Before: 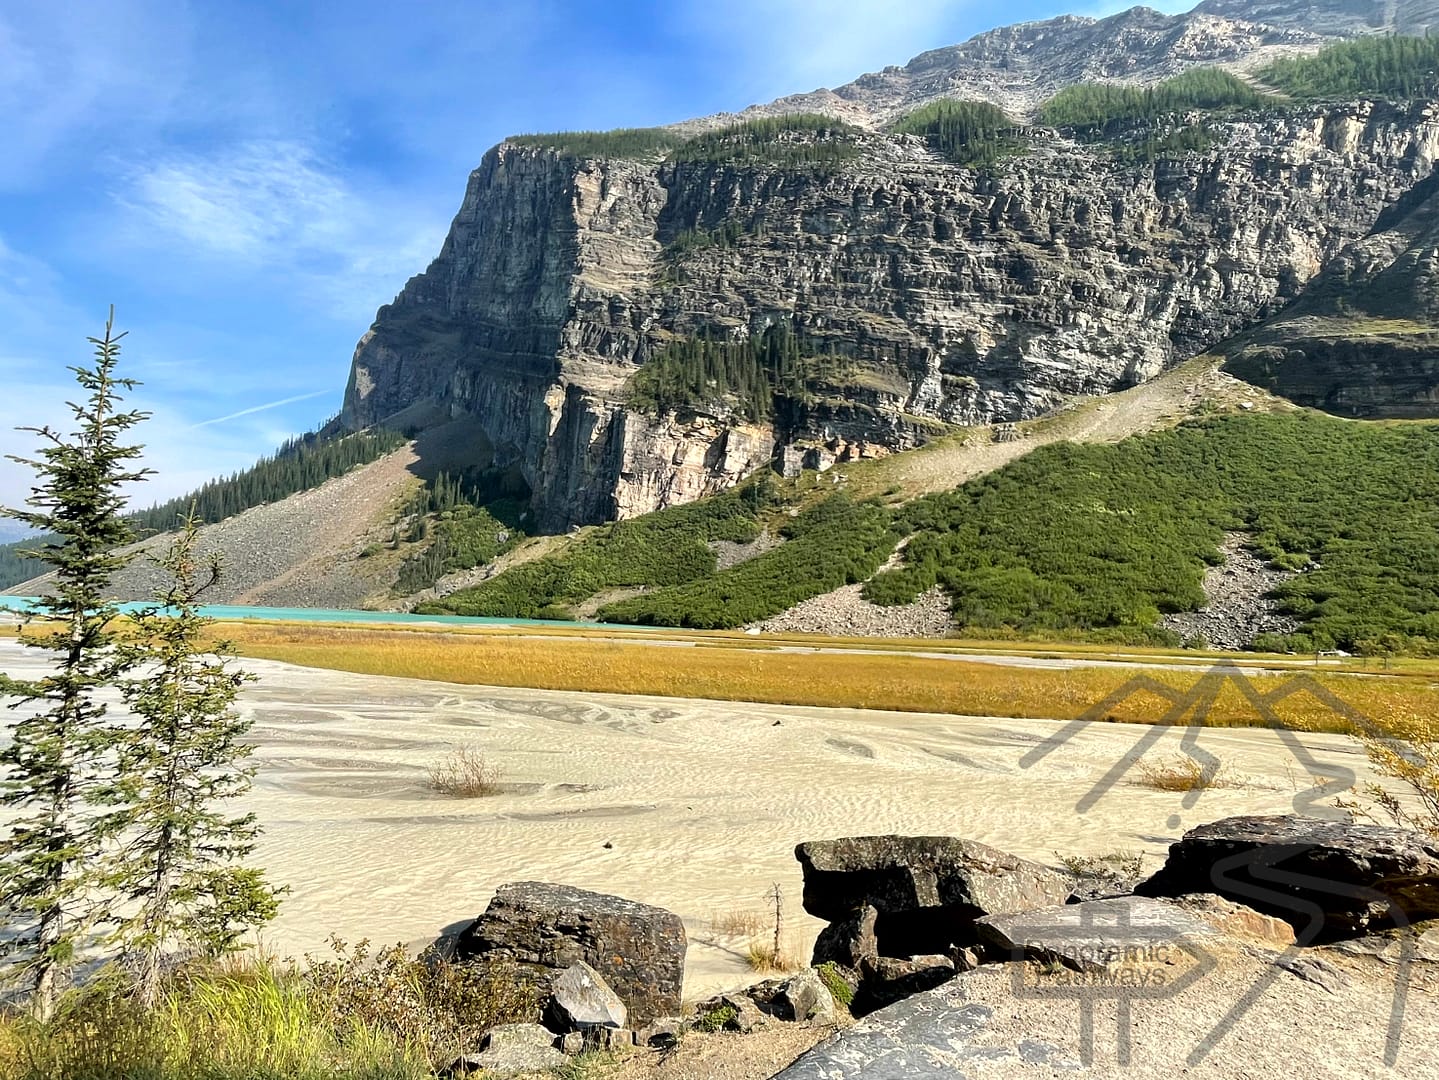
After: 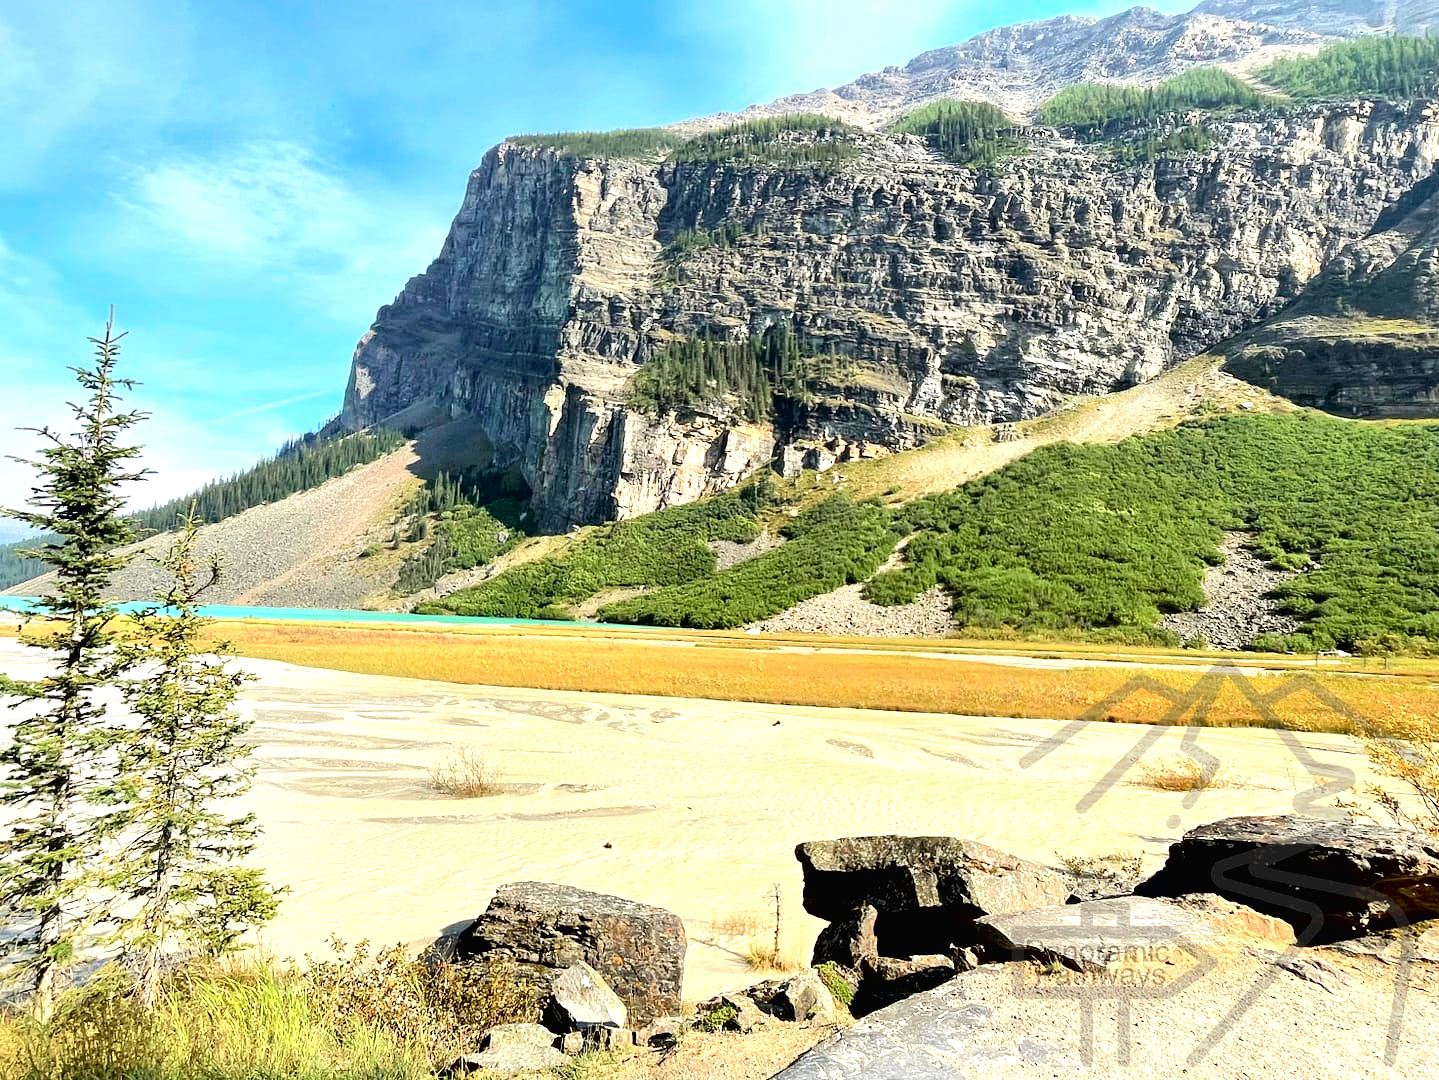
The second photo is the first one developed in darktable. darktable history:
exposure: exposure 0.661 EV, compensate highlight preservation false
tone curve: curves: ch0 [(0, 0.013) (0.054, 0.018) (0.205, 0.191) (0.289, 0.292) (0.39, 0.424) (0.493, 0.551) (0.666, 0.743) (0.795, 0.841) (1, 0.998)]; ch1 [(0, 0) (0.385, 0.343) (0.439, 0.415) (0.494, 0.495) (0.501, 0.501) (0.51, 0.509) (0.54, 0.552) (0.586, 0.614) (0.66, 0.706) (0.783, 0.804) (1, 1)]; ch2 [(0, 0) (0.32, 0.281) (0.403, 0.399) (0.441, 0.428) (0.47, 0.469) (0.498, 0.496) (0.524, 0.538) (0.566, 0.579) (0.633, 0.665) (0.7, 0.711) (1, 1)], color space Lab, independent channels, preserve colors none
